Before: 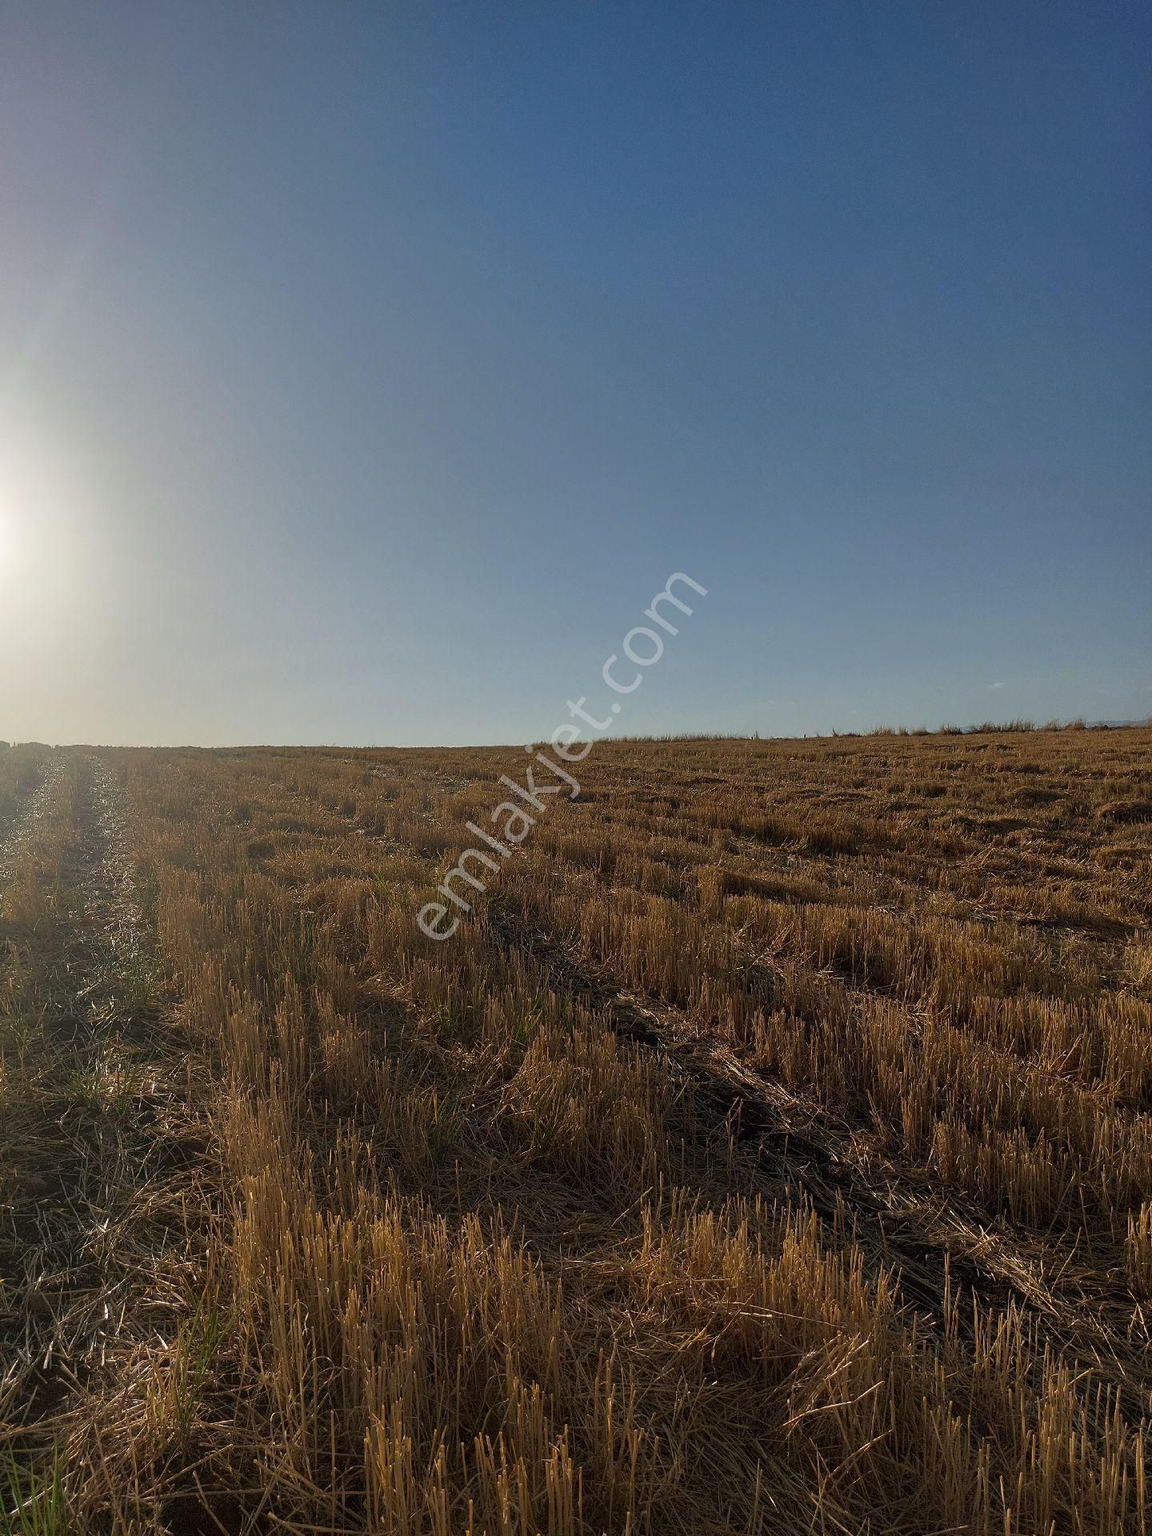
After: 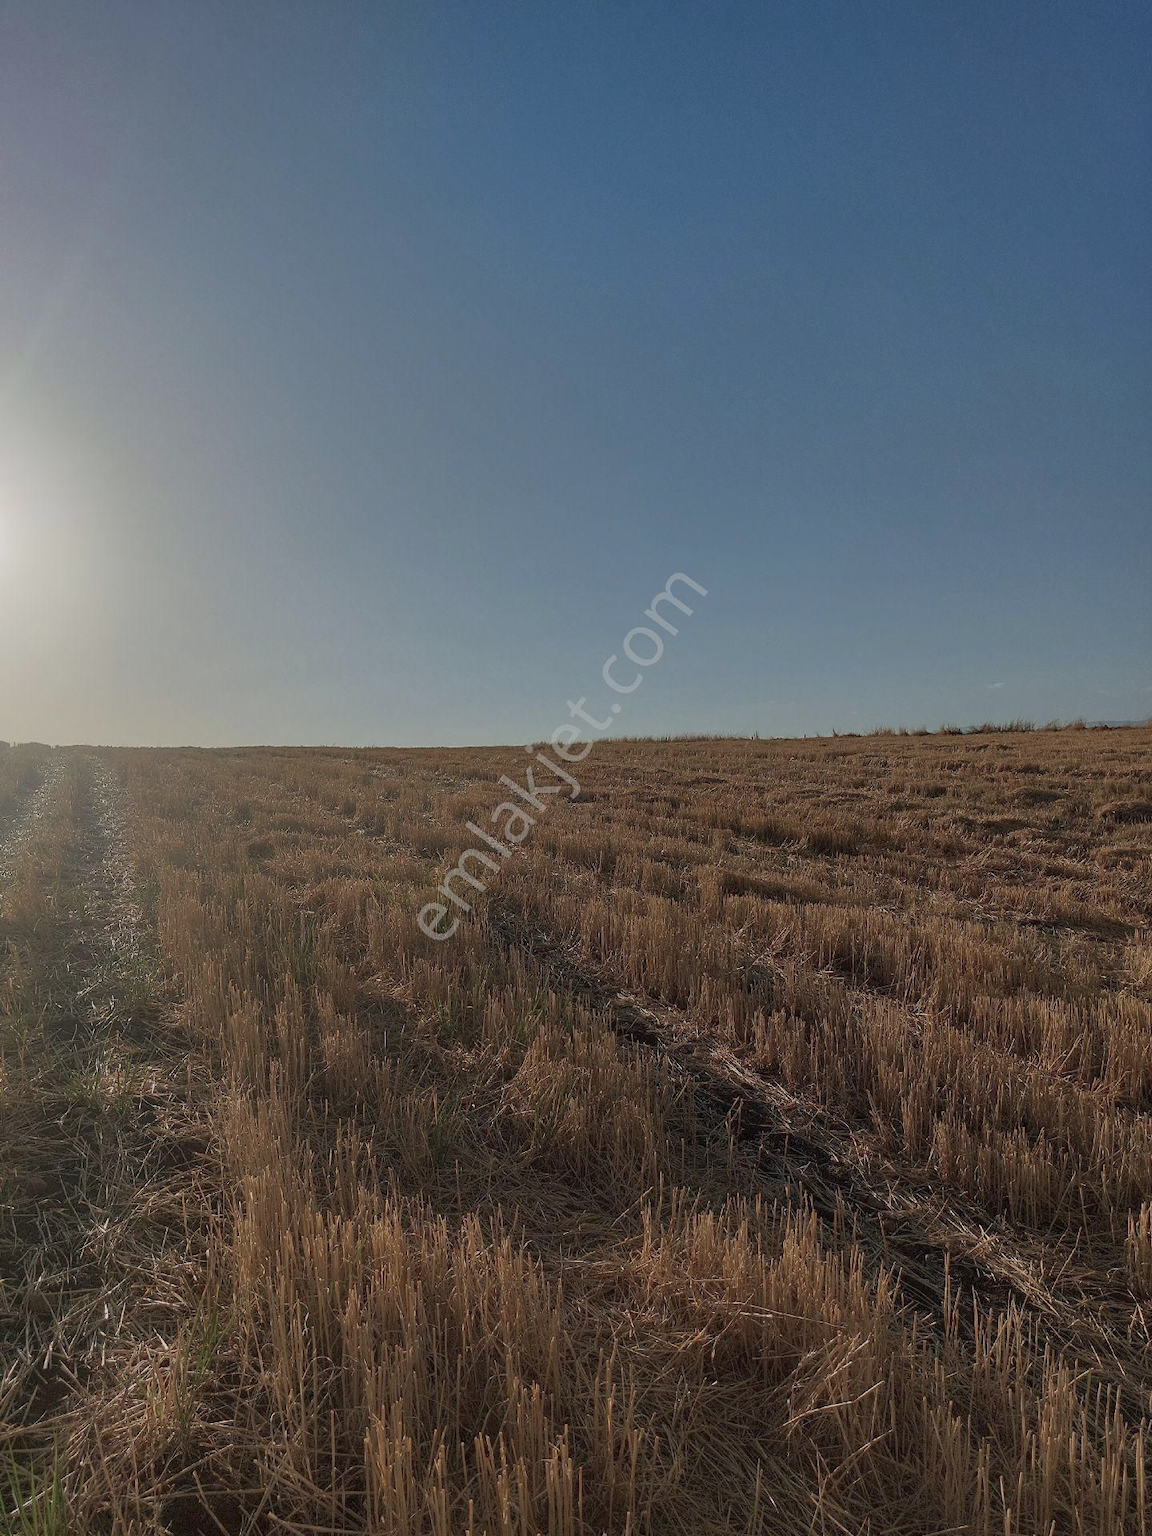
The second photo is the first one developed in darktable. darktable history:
haze removal: compatibility mode true, adaptive false
color balance rgb: perceptual saturation grading › global saturation -27.94%, hue shift -2.27°, contrast -21.26%
